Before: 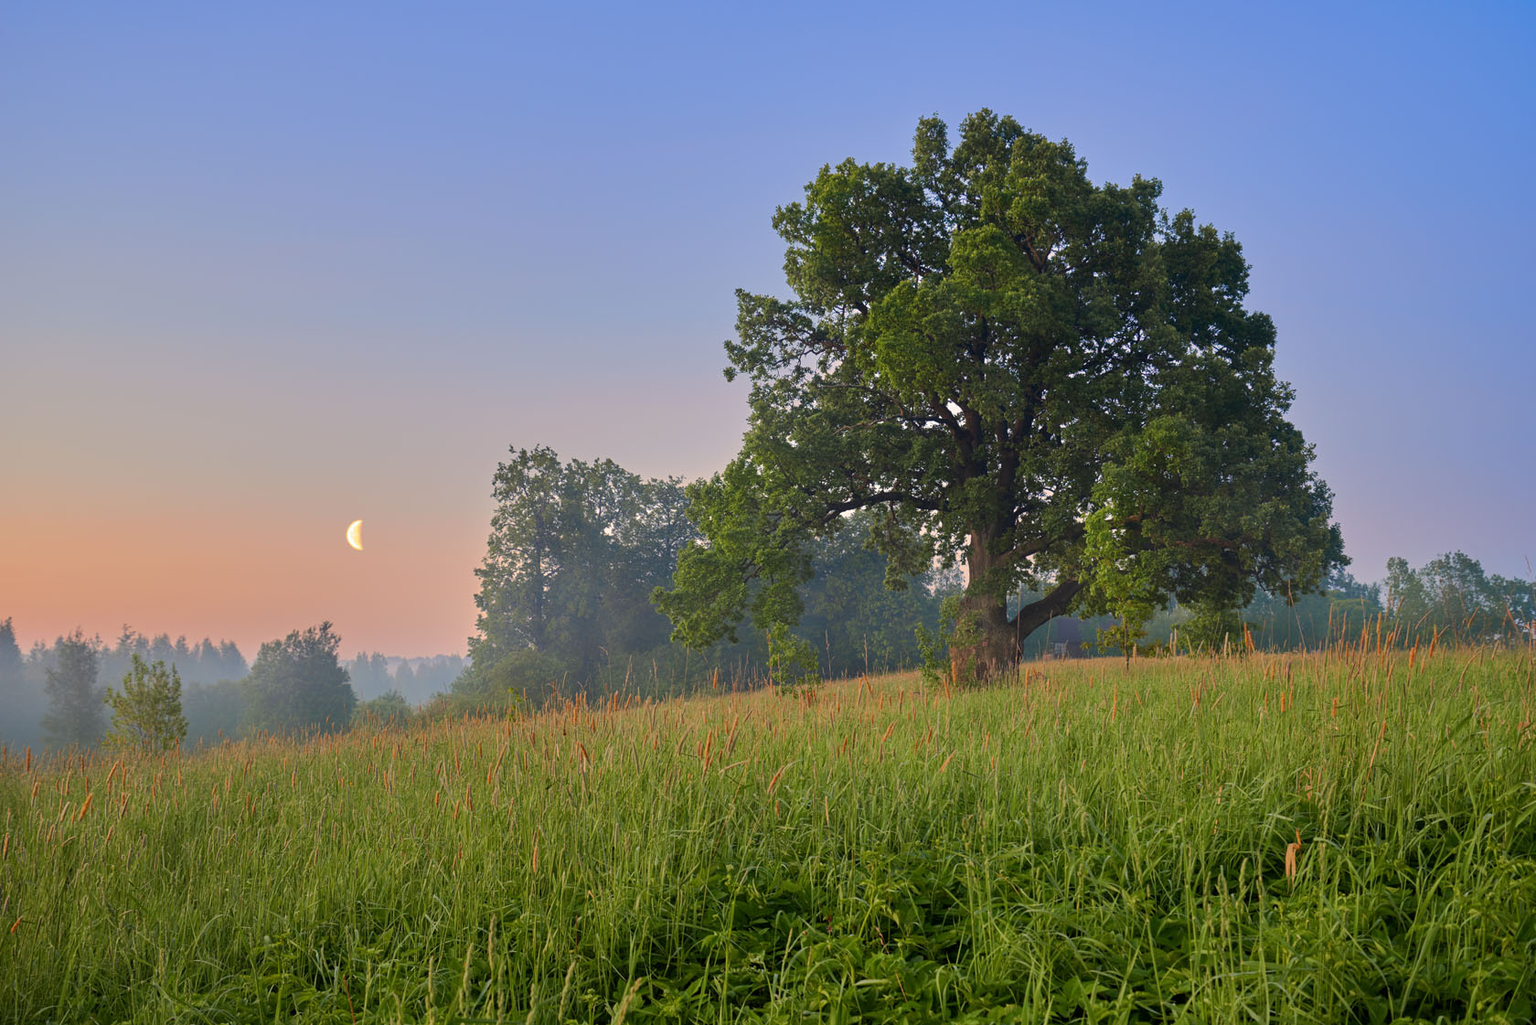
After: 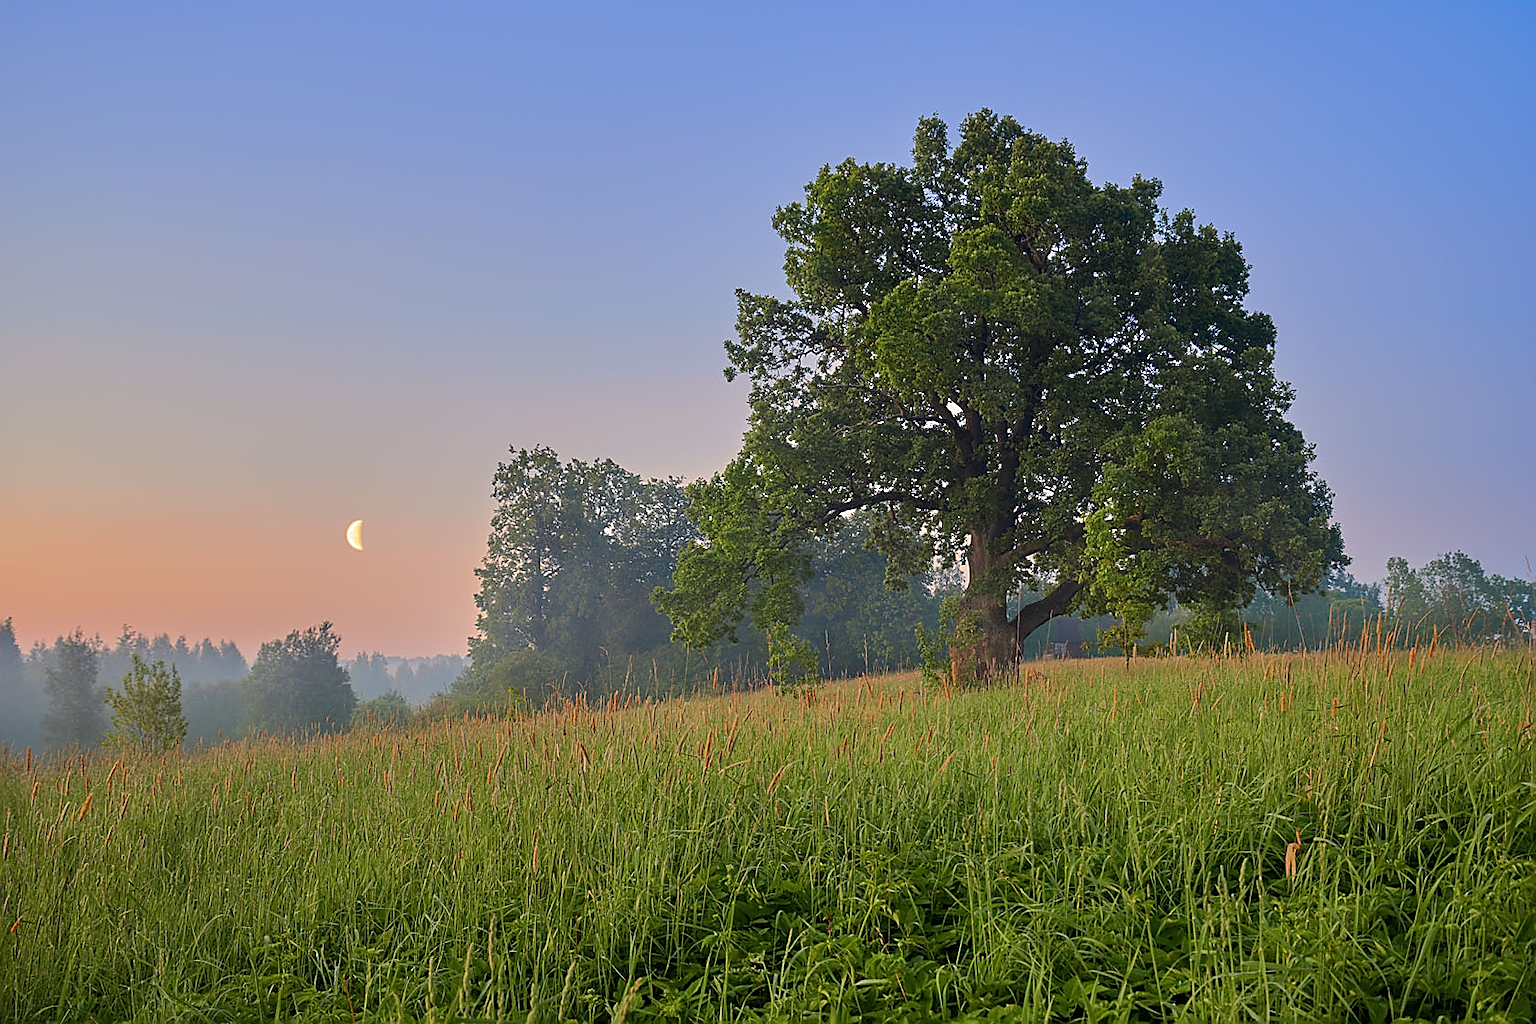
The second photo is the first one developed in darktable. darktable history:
sharpen: radius 1.419, amount 1.259, threshold 0.811
